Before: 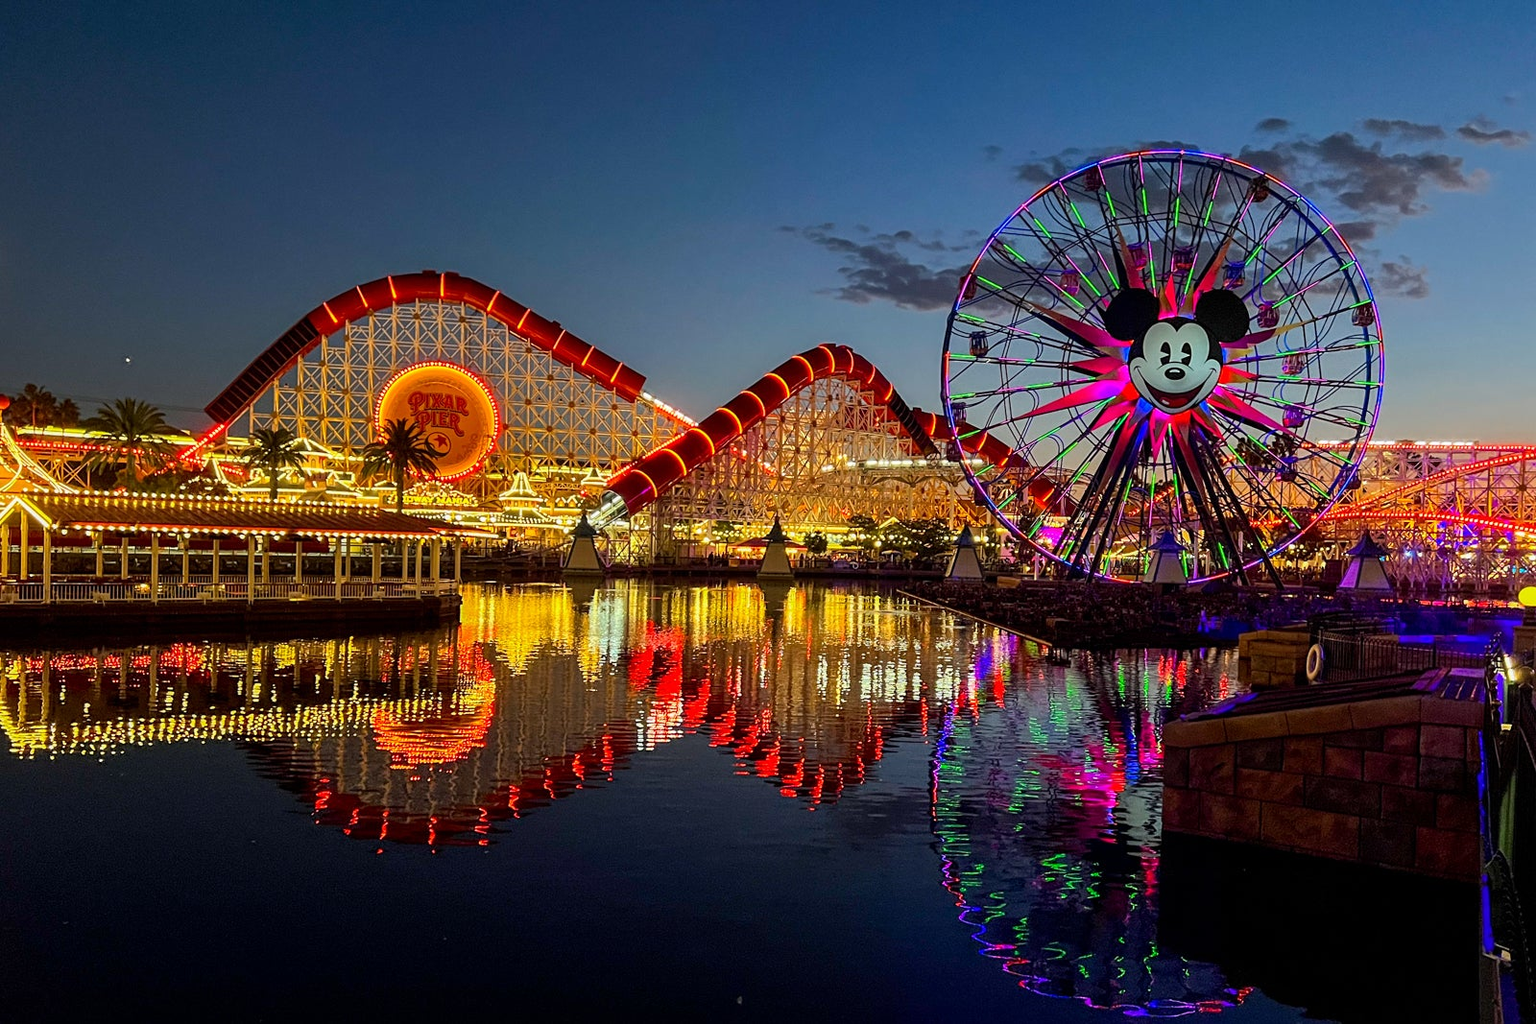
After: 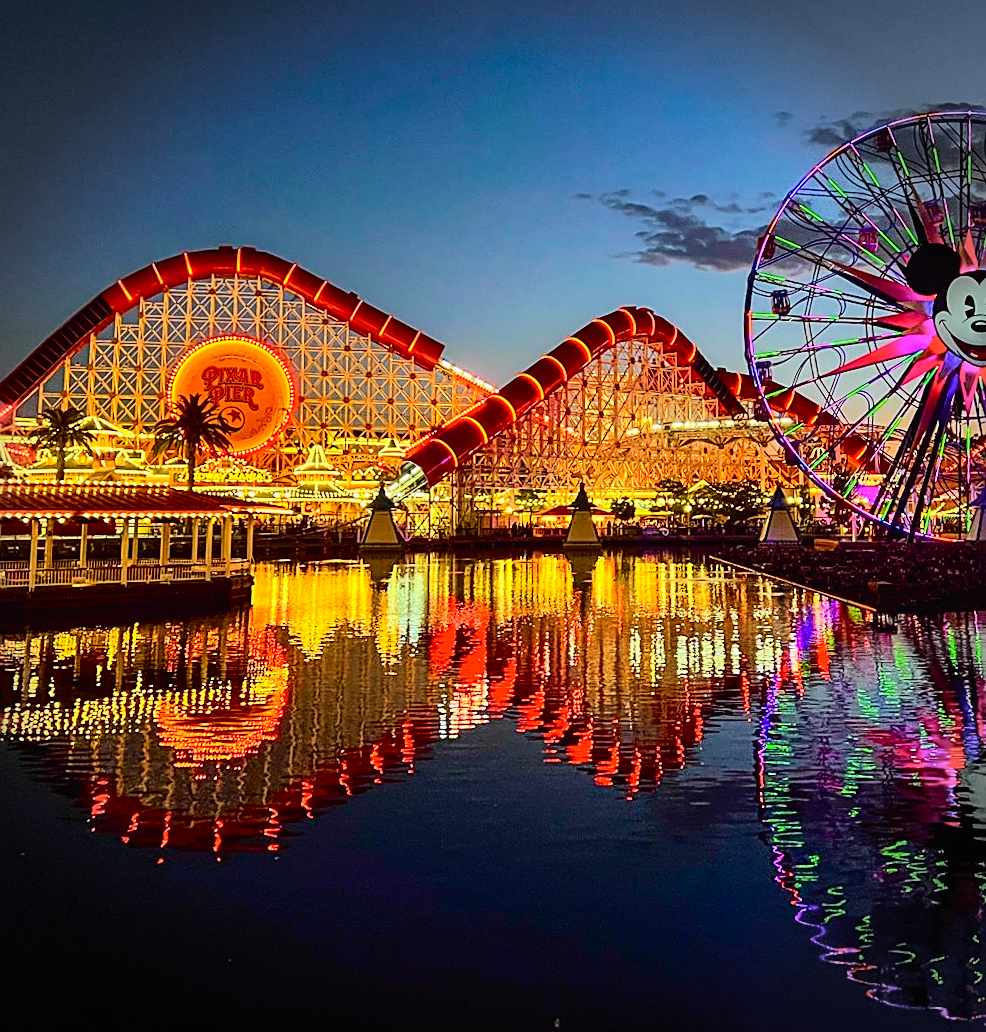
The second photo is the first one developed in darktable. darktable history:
tone curve: curves: ch0 [(0, 0.014) (0.12, 0.096) (0.386, 0.49) (0.54, 0.684) (0.751, 0.855) (0.89, 0.943) (0.998, 0.989)]; ch1 [(0, 0) (0.133, 0.099) (0.437, 0.41) (0.5, 0.5) (0.517, 0.536) (0.548, 0.575) (0.582, 0.639) (0.627, 0.692) (0.836, 0.868) (1, 1)]; ch2 [(0, 0) (0.374, 0.341) (0.456, 0.443) (0.478, 0.49) (0.501, 0.5) (0.528, 0.538) (0.55, 0.6) (0.572, 0.633) (0.702, 0.775) (1, 1)], color space Lab, independent channels, preserve colors none
vignetting: fall-off start 88.03%, fall-off radius 24.9%
rotate and perspective: rotation -1.68°, lens shift (vertical) -0.146, crop left 0.049, crop right 0.912, crop top 0.032, crop bottom 0.96
crop and rotate: left 12.648%, right 20.685%
sharpen: on, module defaults
